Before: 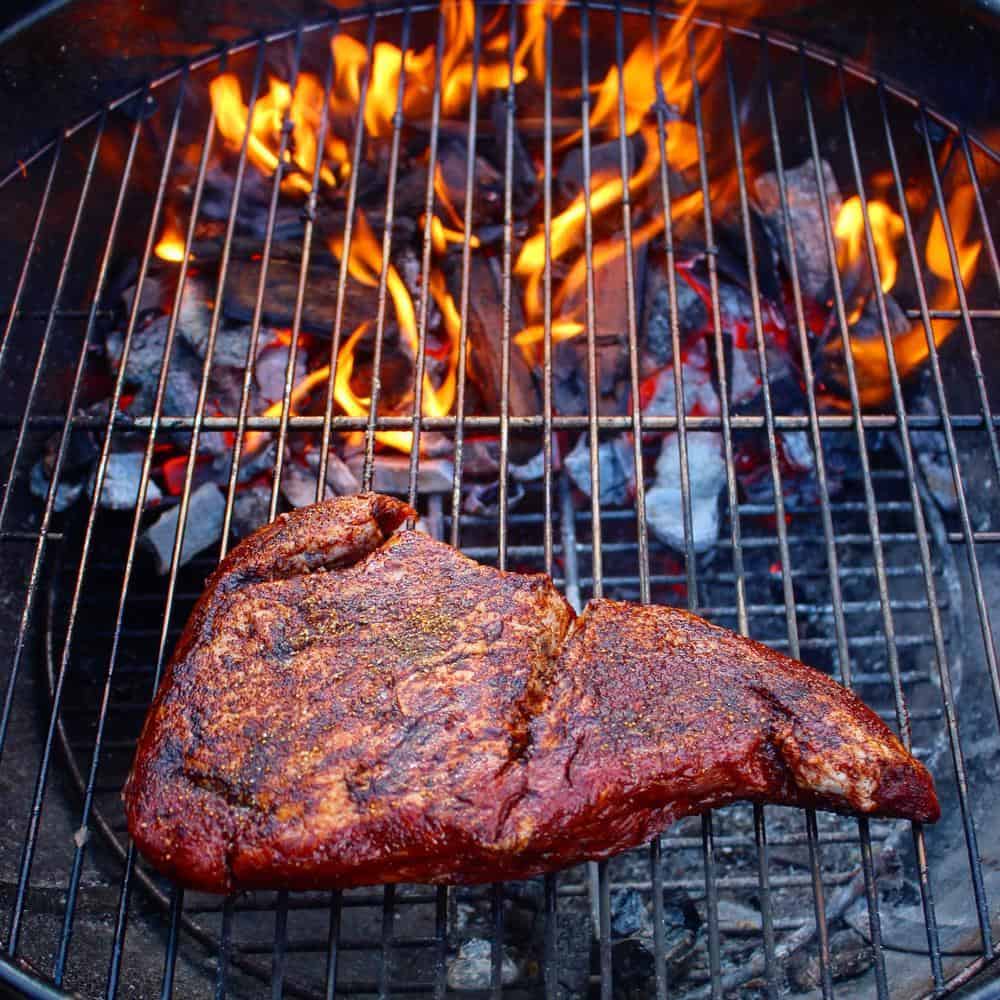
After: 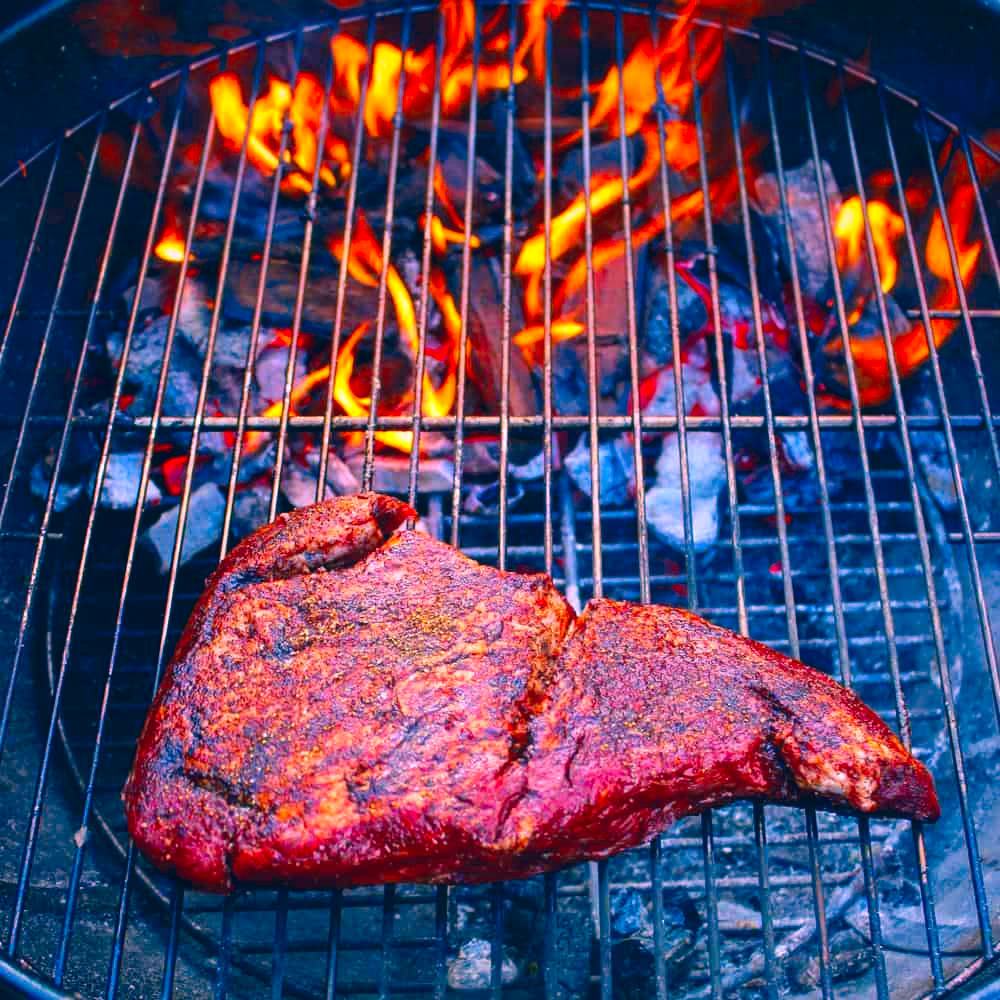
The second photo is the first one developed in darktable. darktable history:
graduated density: on, module defaults
color correction: highlights a* 17.03, highlights b* 0.205, shadows a* -15.38, shadows b* -14.56, saturation 1.5
exposure: exposure 0.566 EV, compensate highlight preservation false
